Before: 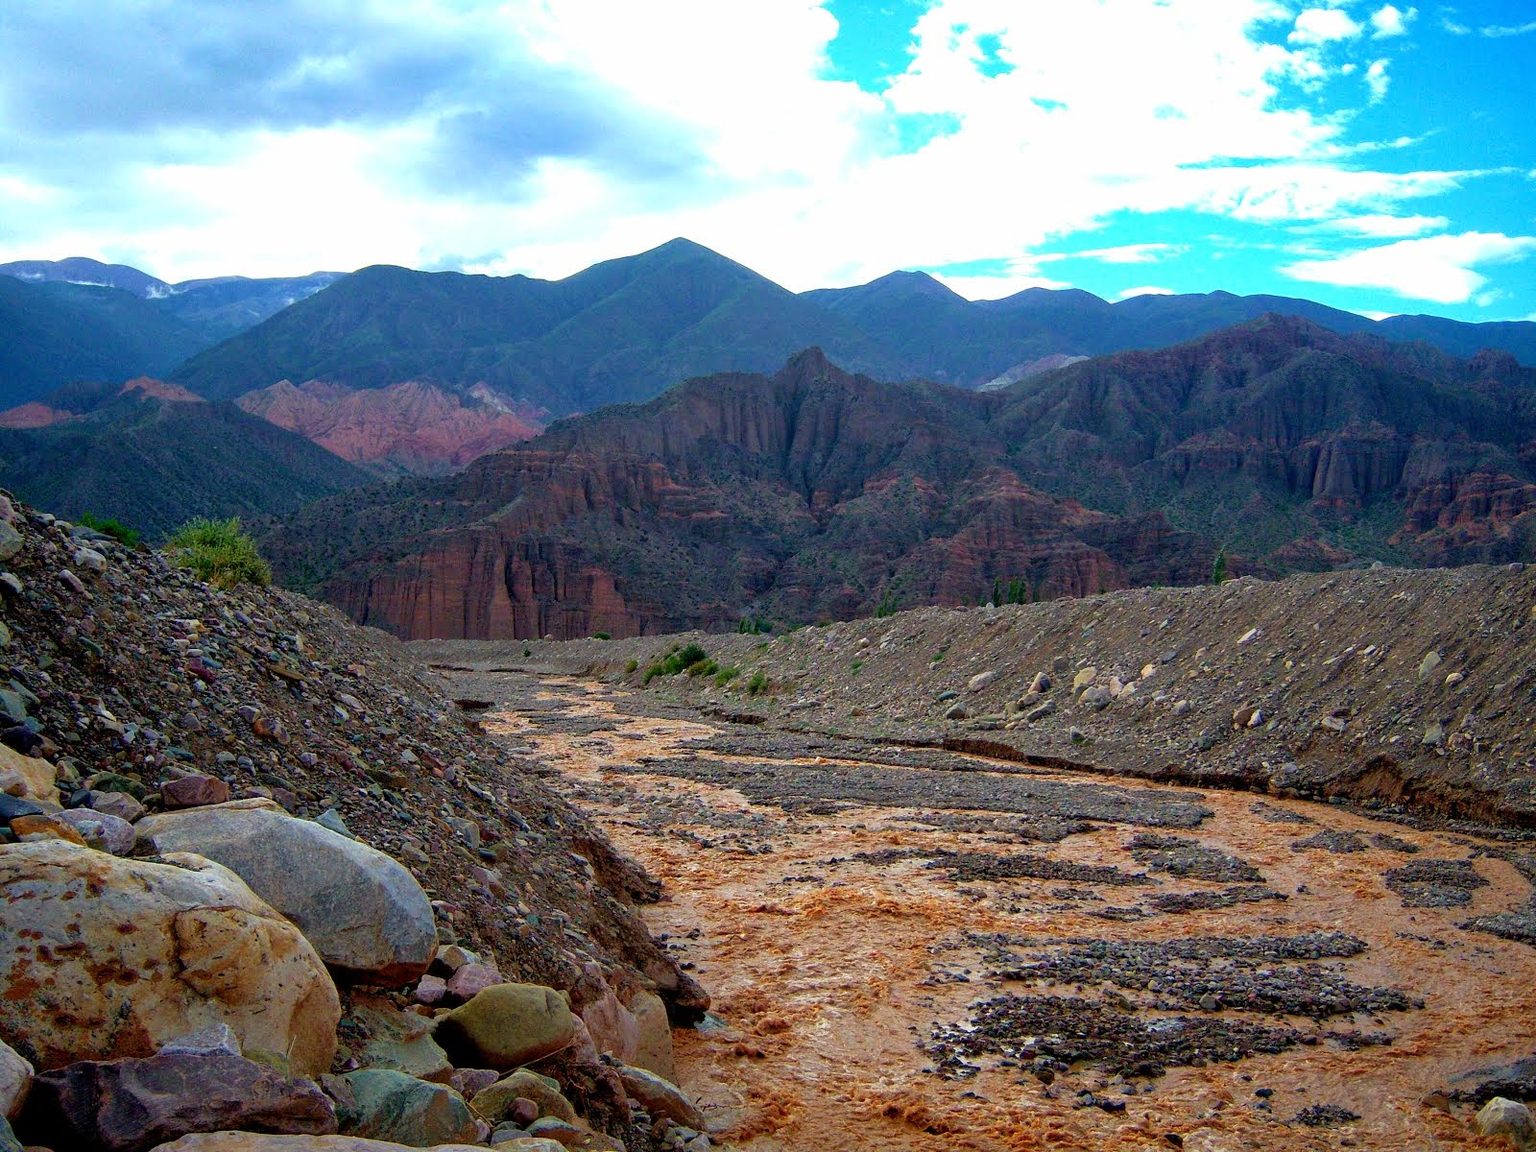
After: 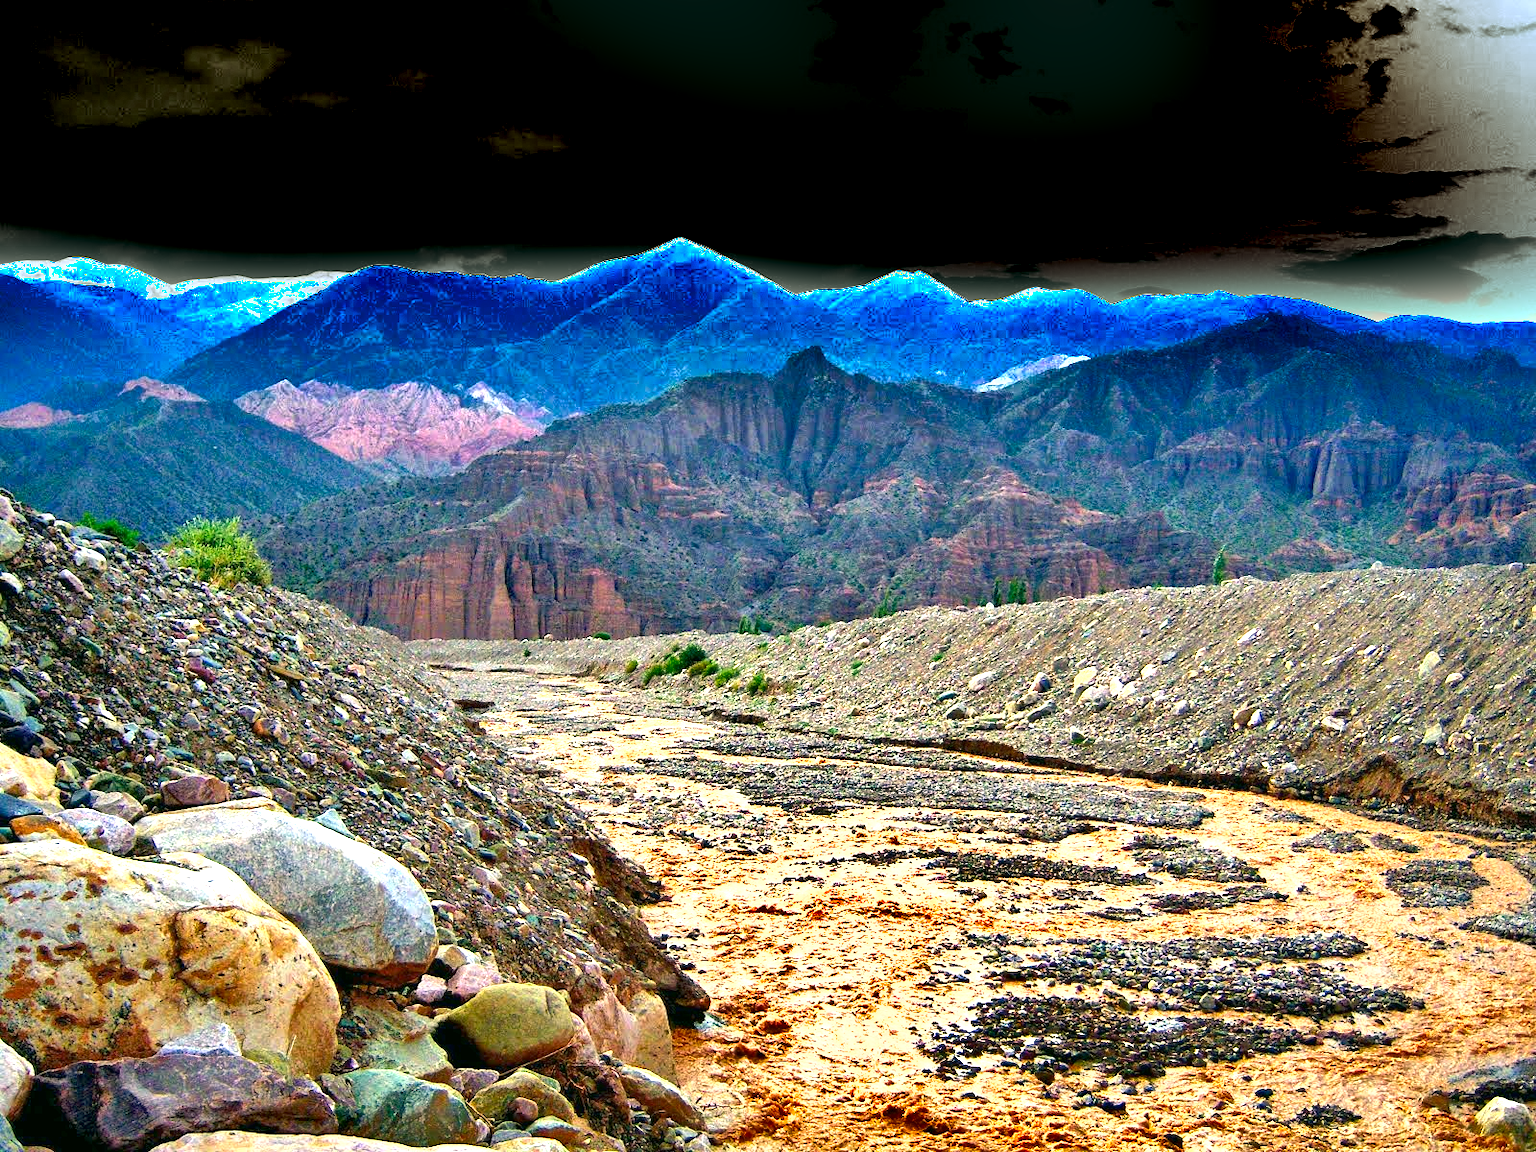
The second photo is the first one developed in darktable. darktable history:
exposure: exposure 2.194 EV, compensate highlight preservation false
color correction: highlights a* -0.522, highlights b* 9.19, shadows a* -9.13, shadows b* 0.554
shadows and highlights: radius 103.21, shadows 50.28, highlights -66.07, soften with gaussian
